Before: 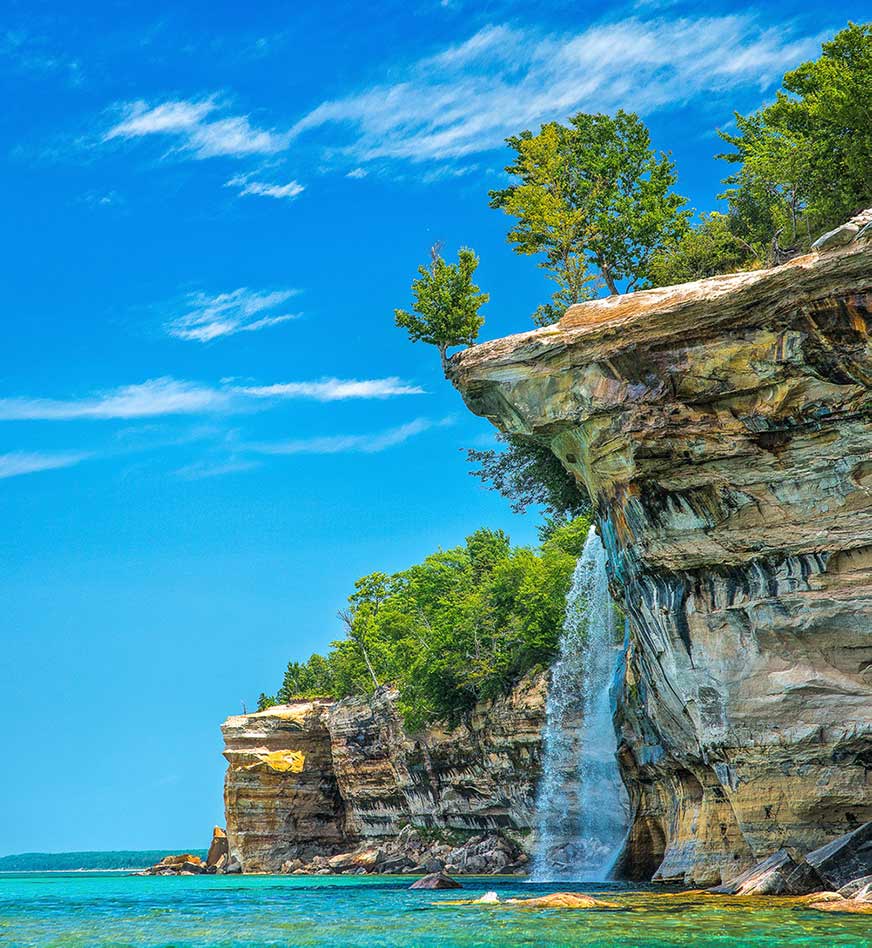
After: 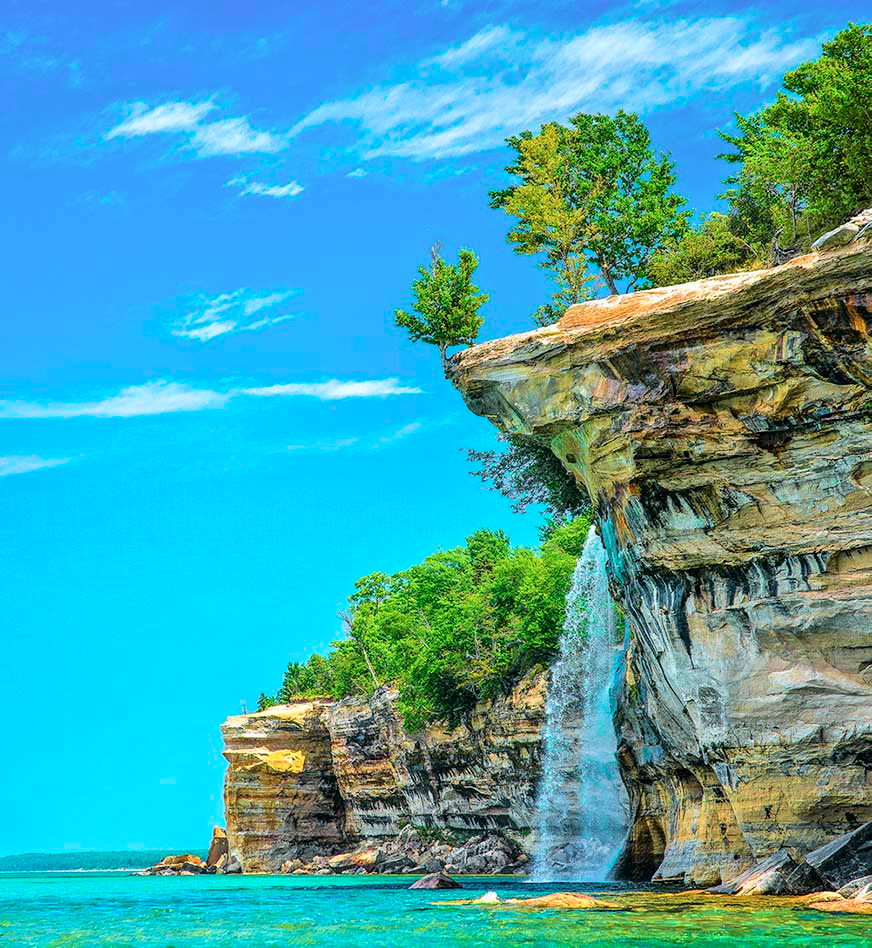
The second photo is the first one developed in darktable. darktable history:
tone curve: curves: ch0 [(0, 0) (0.051, 0.021) (0.11, 0.069) (0.25, 0.268) (0.427, 0.504) (0.715, 0.788) (0.908, 0.946) (1, 1)]; ch1 [(0, 0) (0.35, 0.29) (0.417, 0.352) (0.442, 0.421) (0.483, 0.474) (0.494, 0.485) (0.504, 0.501) (0.536, 0.551) (0.566, 0.596) (1, 1)]; ch2 [(0, 0) (0.48, 0.48) (0.504, 0.5) (0.53, 0.528) (0.554, 0.584) (0.642, 0.684) (0.824, 0.815) (1, 1)], color space Lab, independent channels, preserve colors none
